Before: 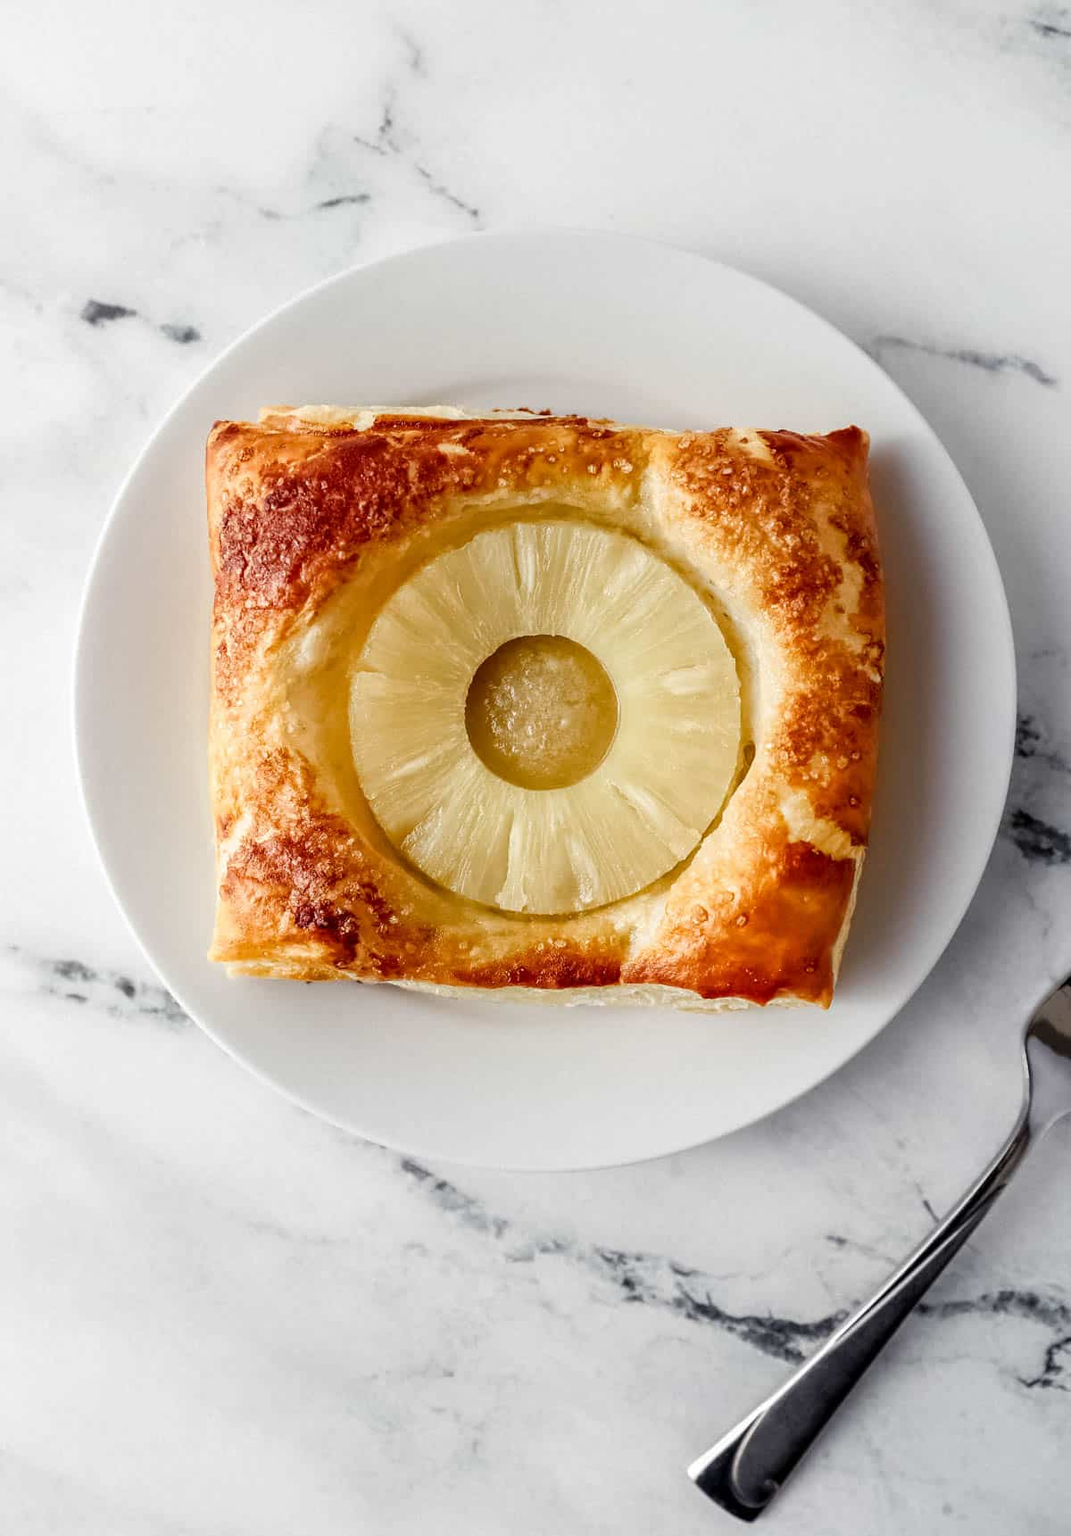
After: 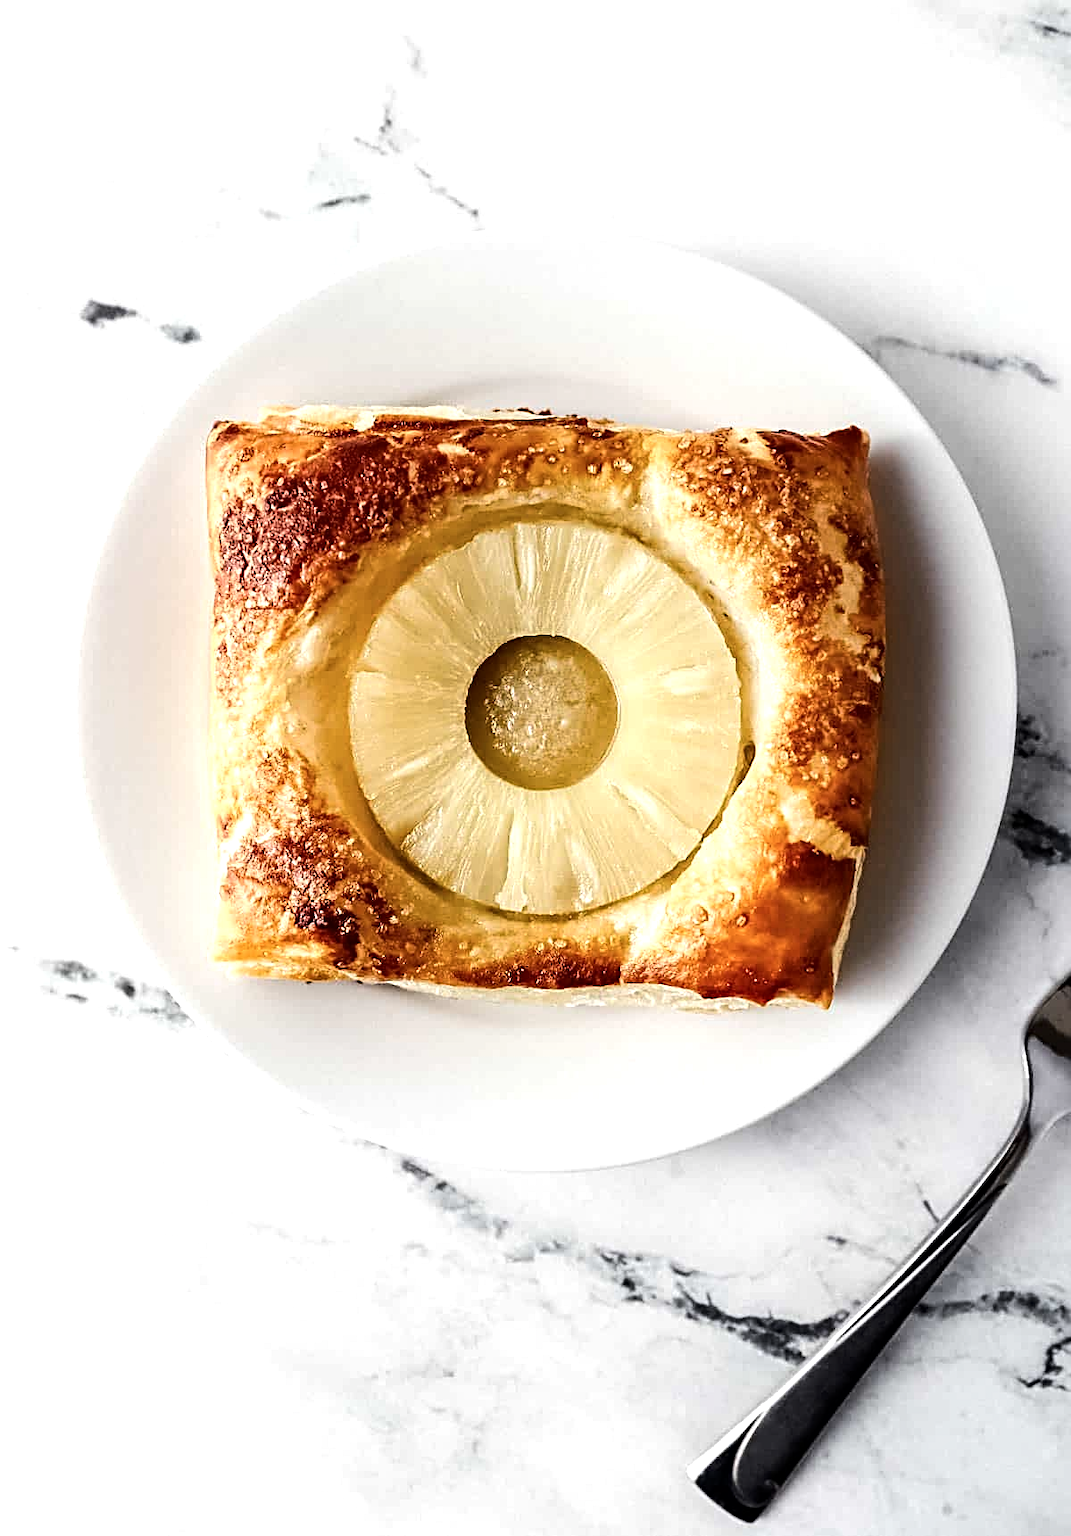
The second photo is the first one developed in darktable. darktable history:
contrast brightness saturation: contrast 0.112, saturation -0.16
sharpen: radius 2.786
shadows and highlights: radius 120.24, shadows 21.55, white point adjustment -9.65, highlights -14.21, soften with gaussian
tone equalizer: -8 EV -1.05 EV, -7 EV -1.01 EV, -6 EV -0.85 EV, -5 EV -0.578 EV, -3 EV 0.567 EV, -2 EV 0.841 EV, -1 EV 1.01 EV, +0 EV 1.08 EV, edges refinement/feathering 500, mask exposure compensation -1.57 EV, preserve details no
